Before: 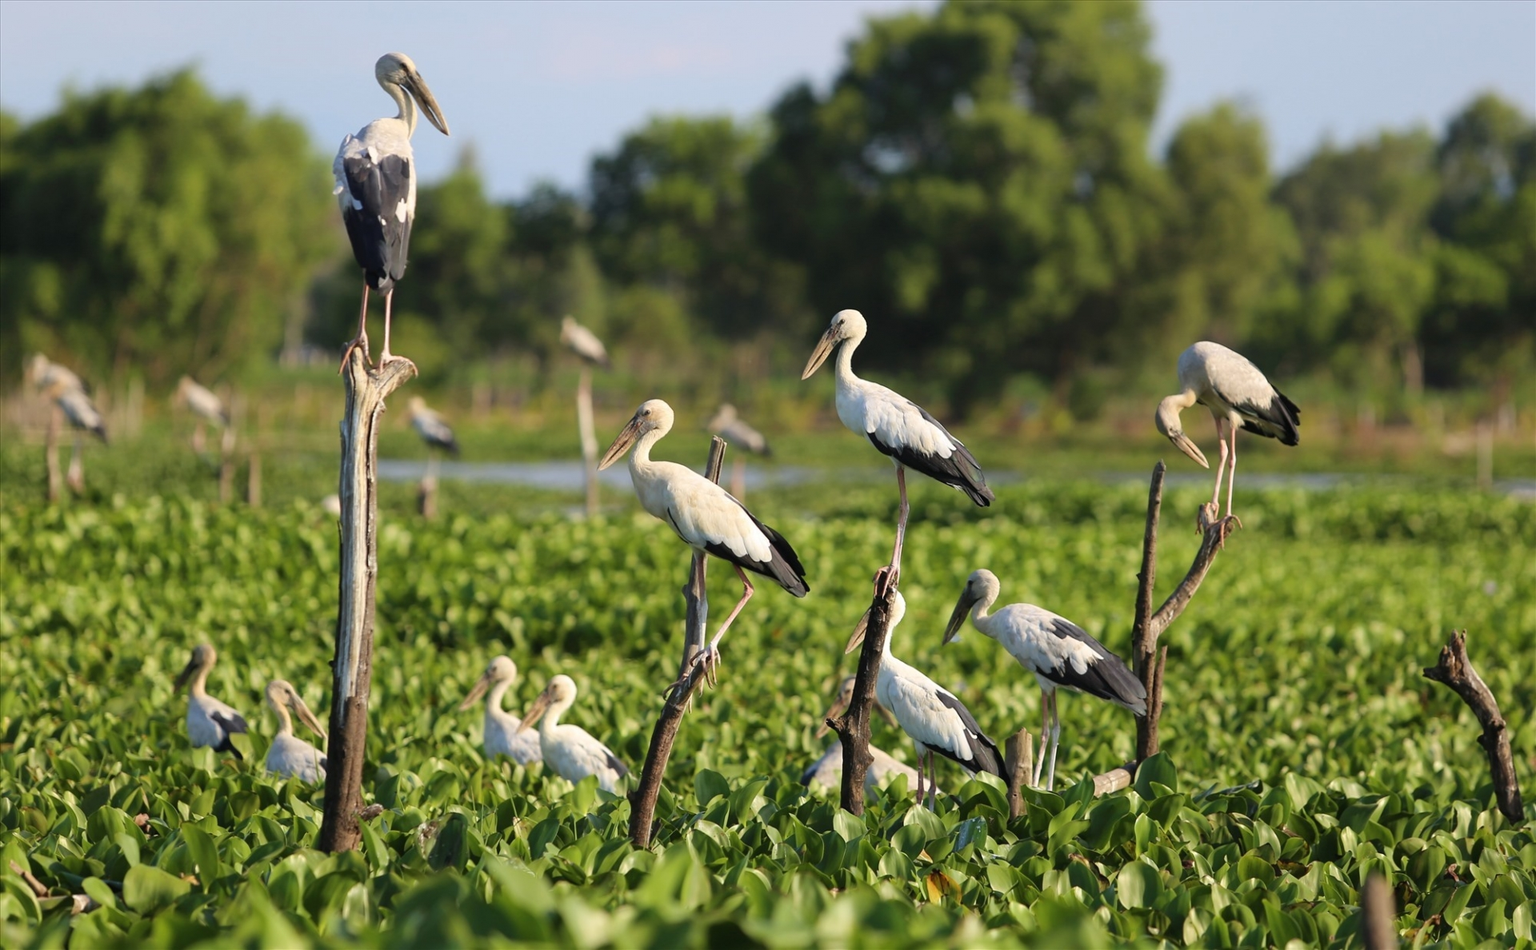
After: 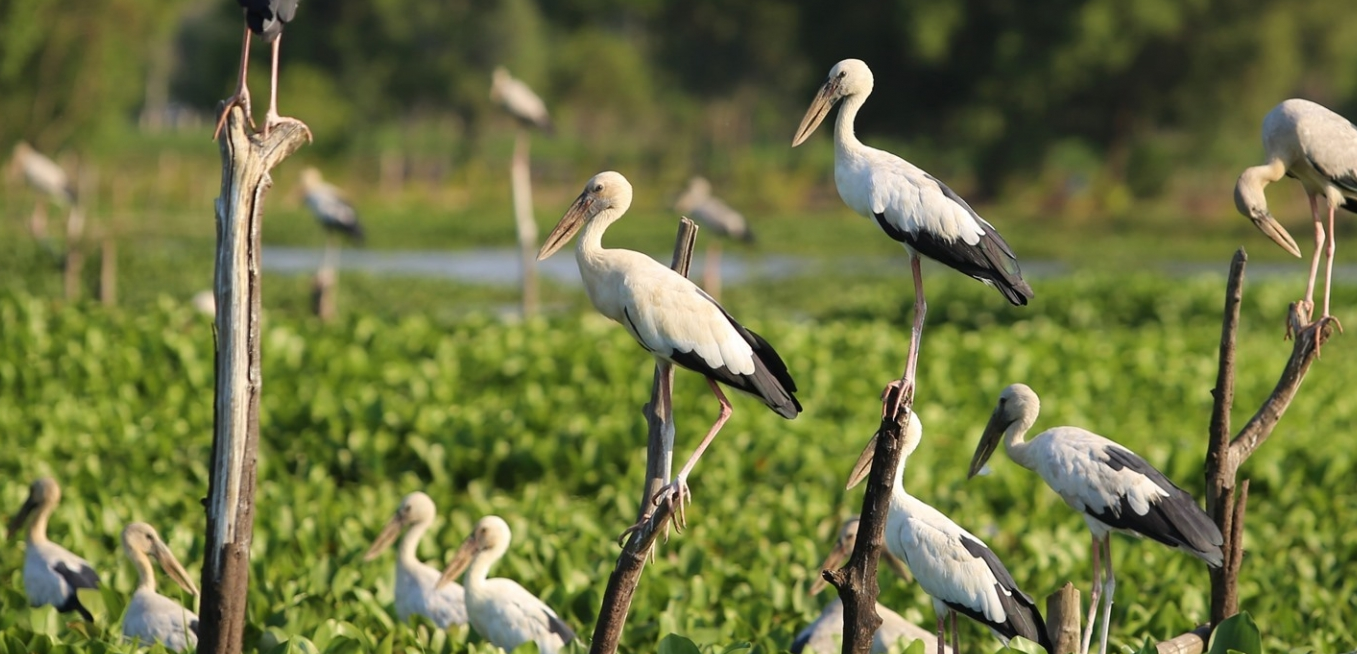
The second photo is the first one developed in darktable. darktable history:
crop: left 10.982%, top 27.633%, right 18.3%, bottom 17.285%
